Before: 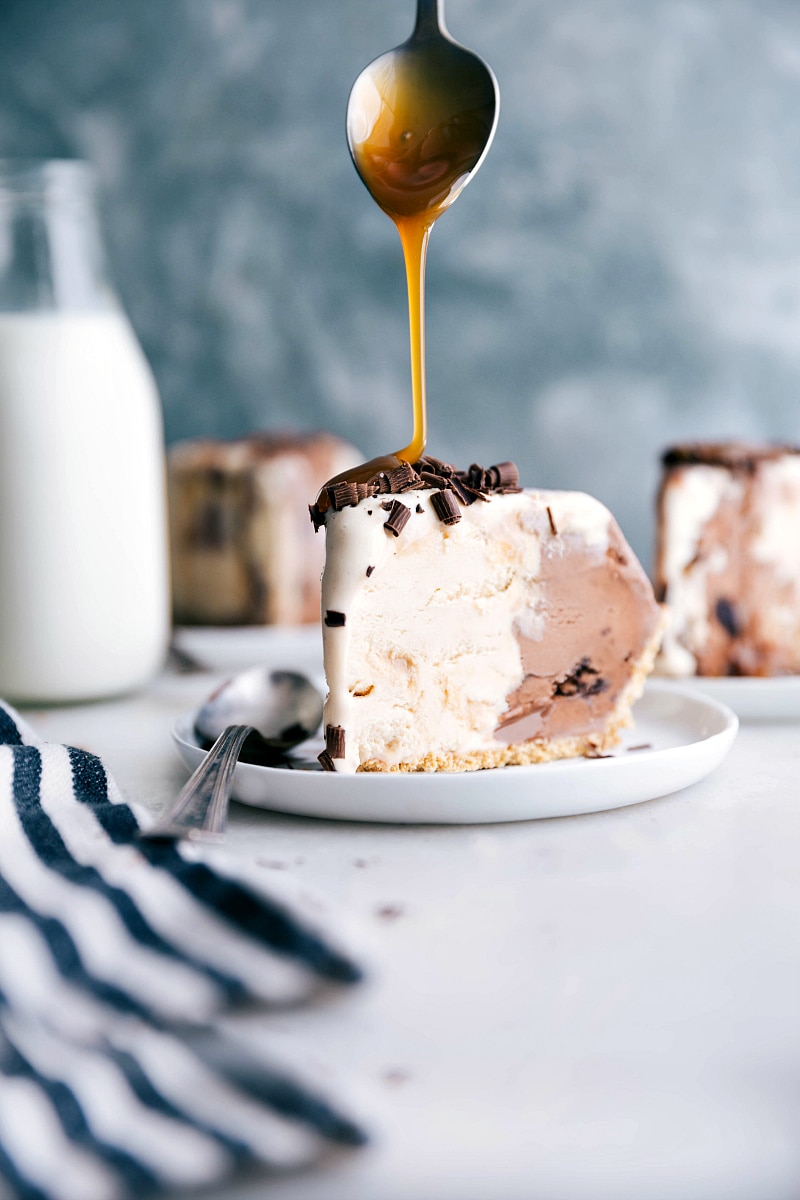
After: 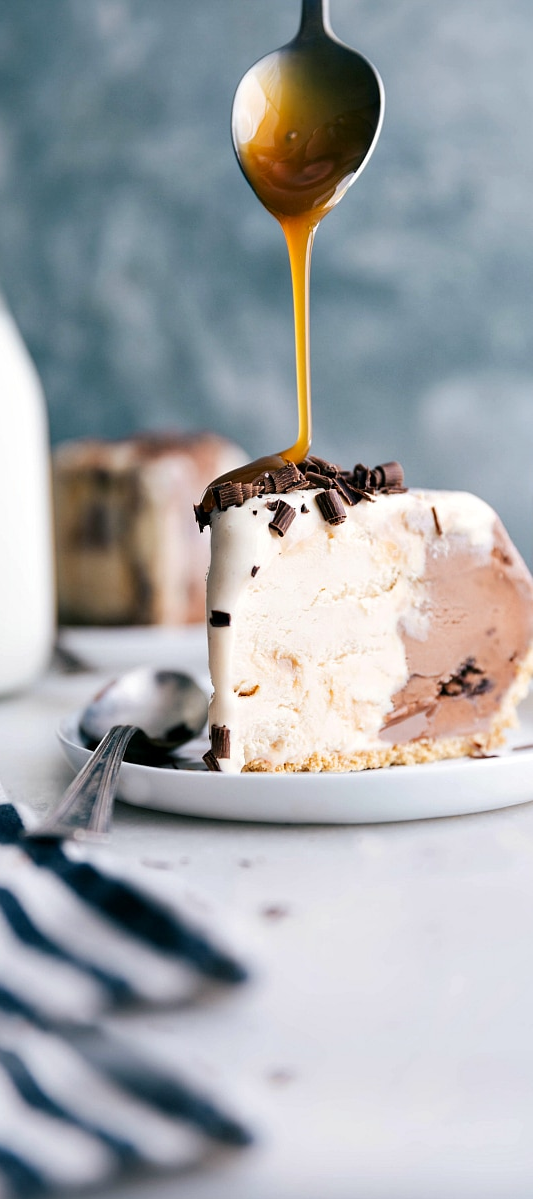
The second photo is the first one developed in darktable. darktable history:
white balance: red 1, blue 1
crop and rotate: left 14.385%, right 18.948%
